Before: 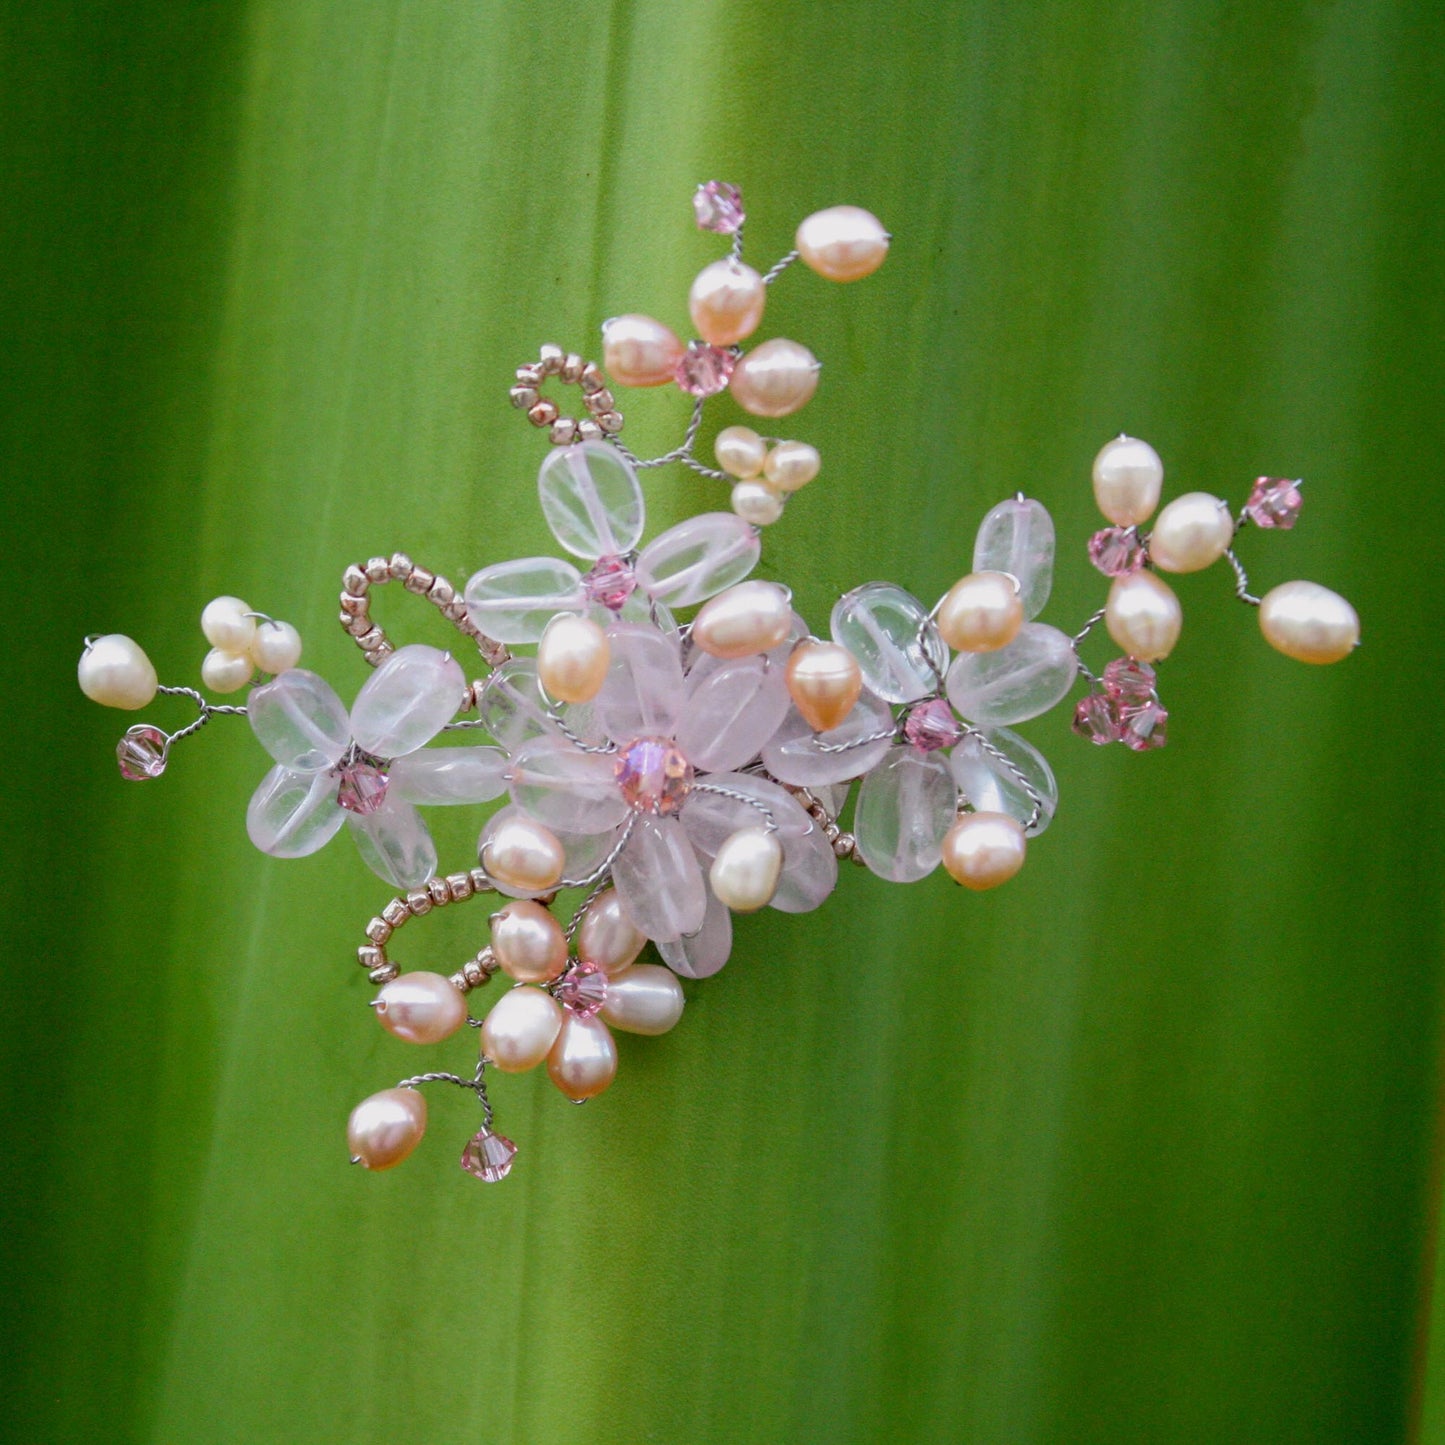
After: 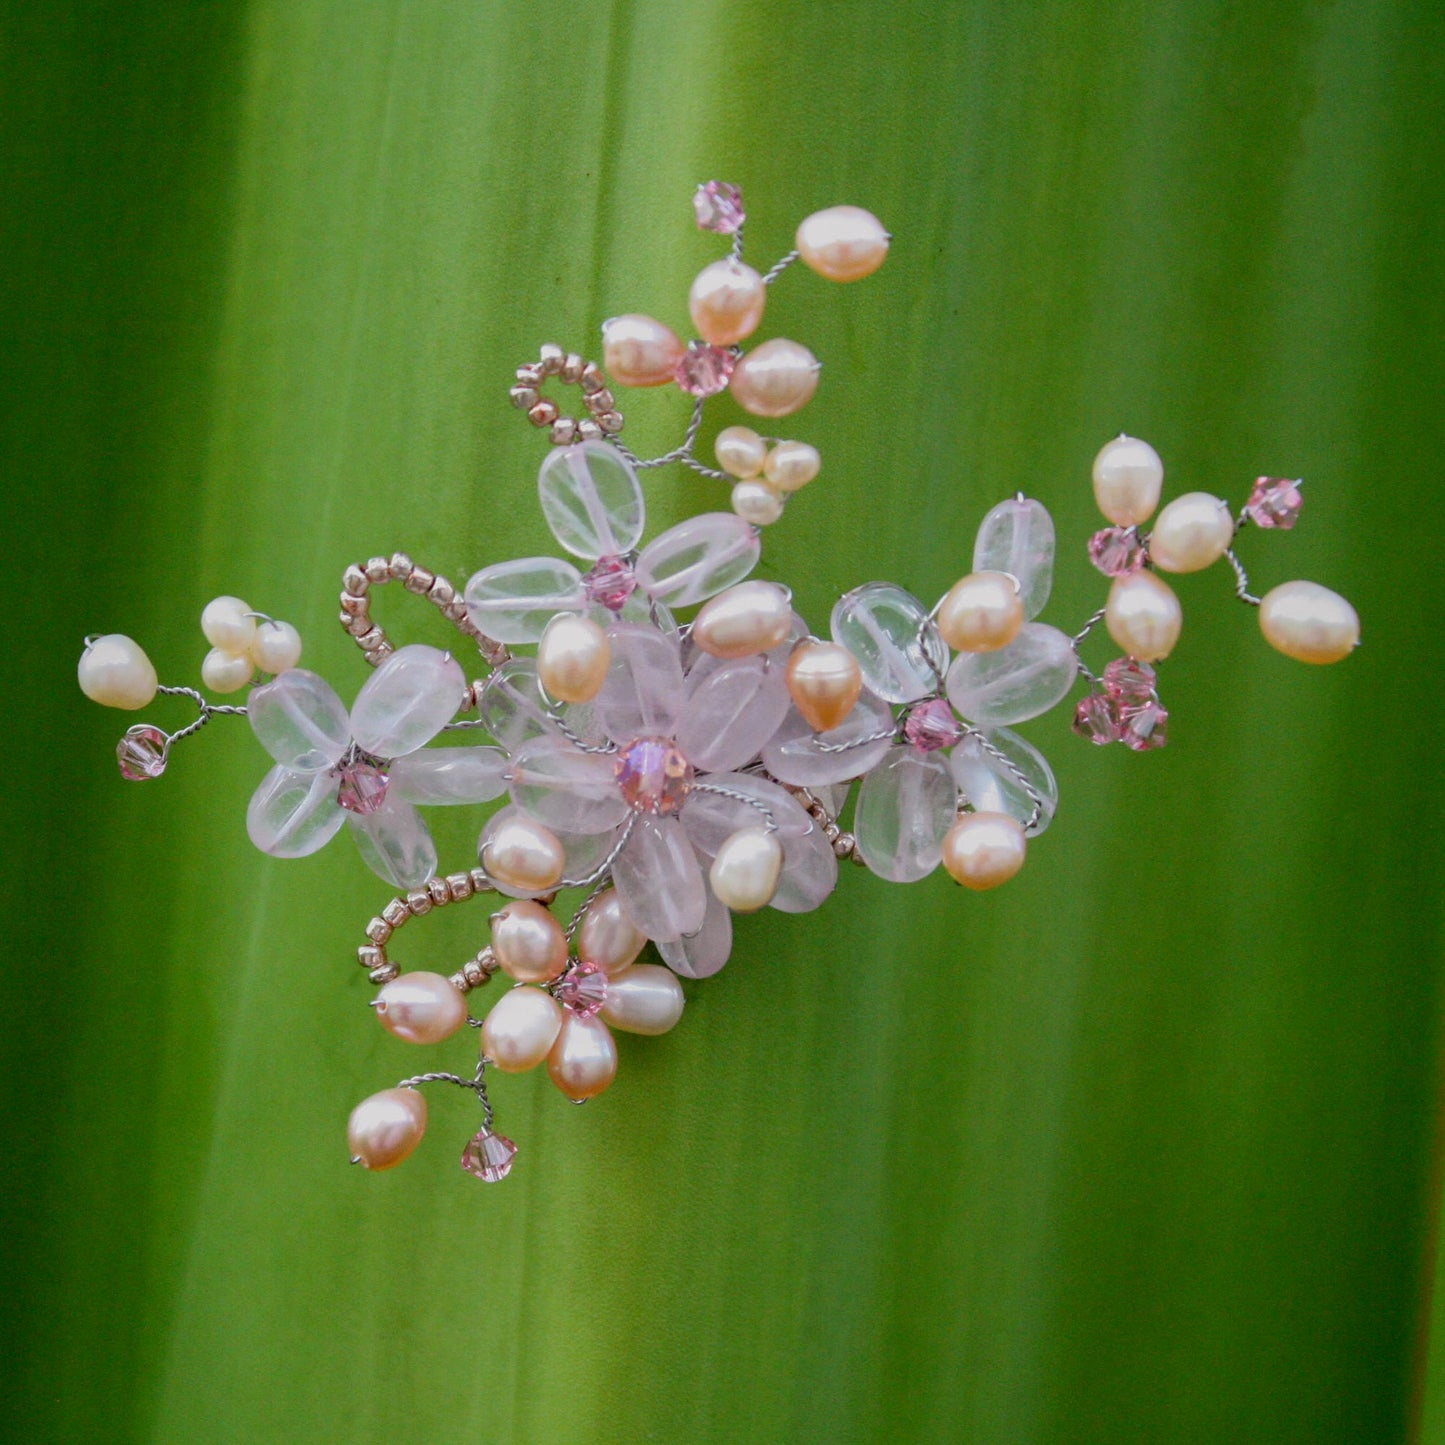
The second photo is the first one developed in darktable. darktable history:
shadows and highlights: shadows -18.39, highlights -73.64, highlights color adjustment 0.548%
